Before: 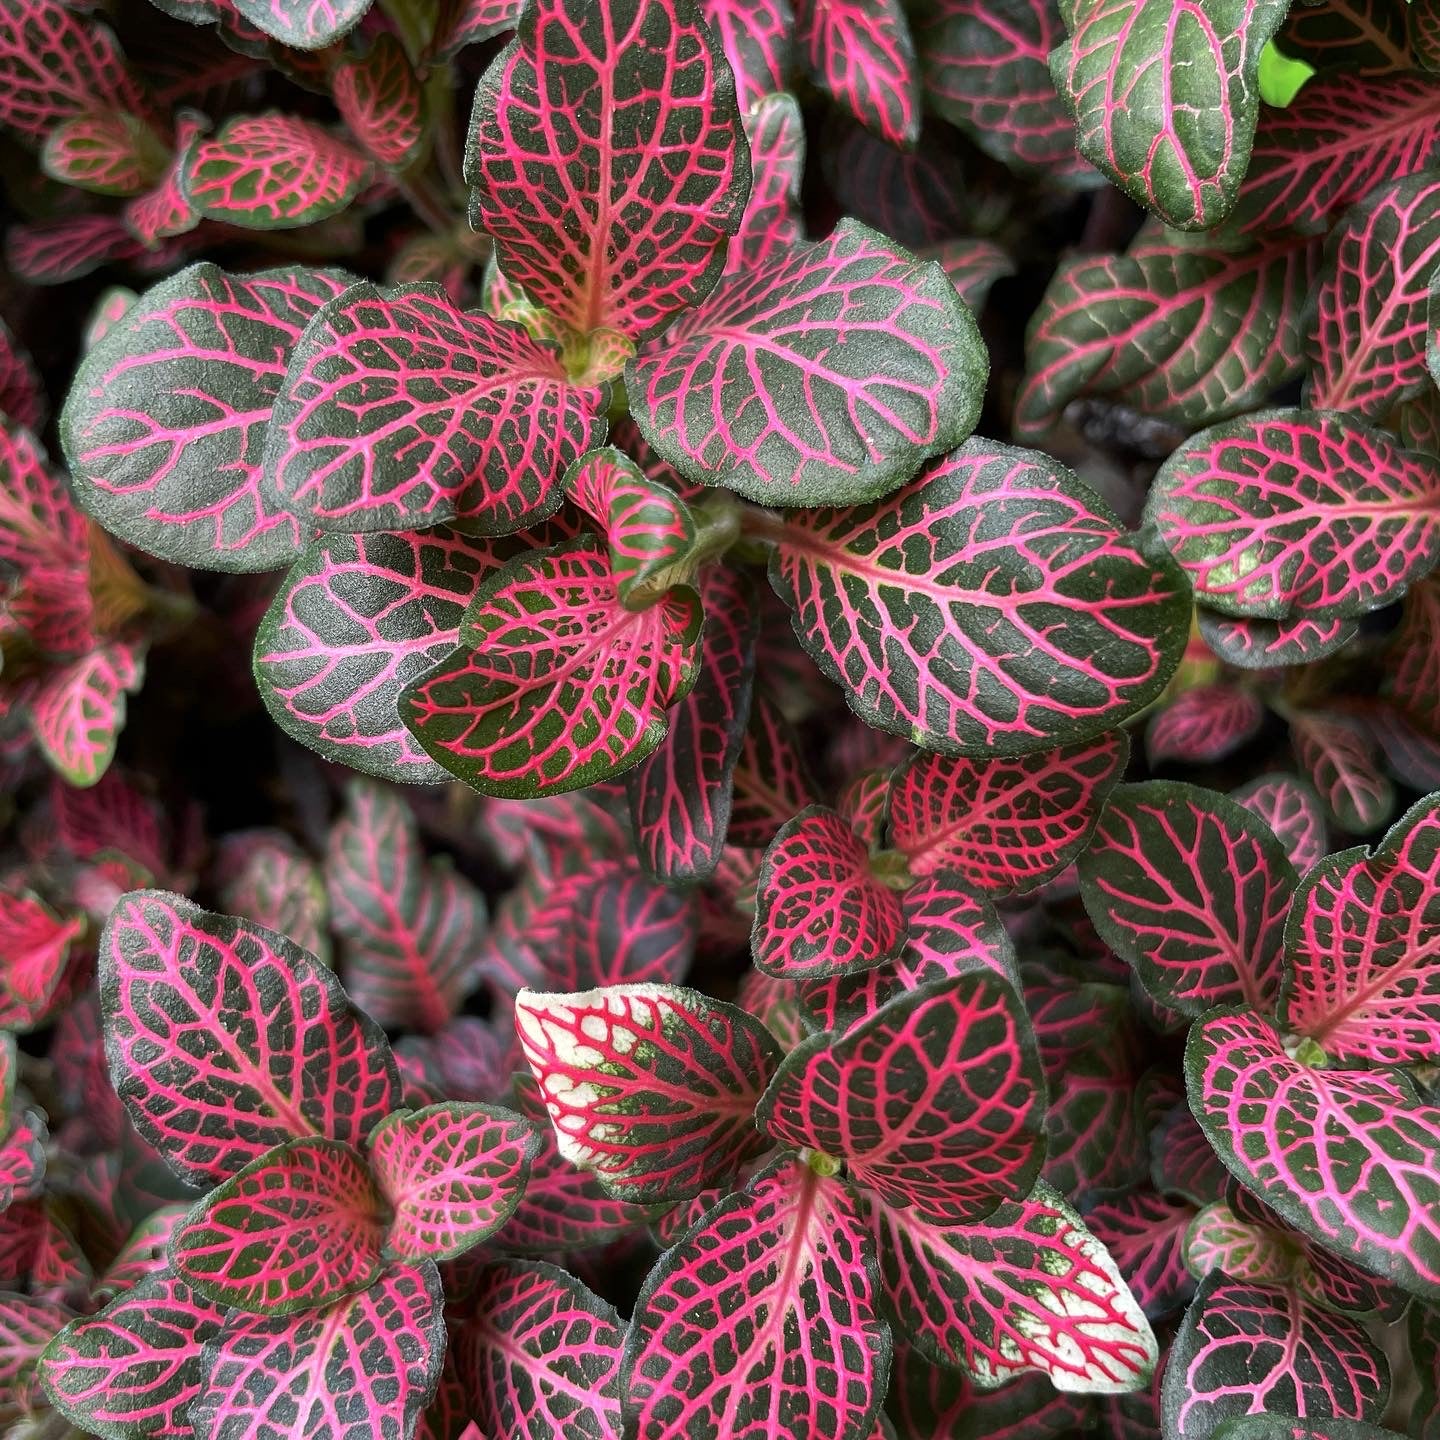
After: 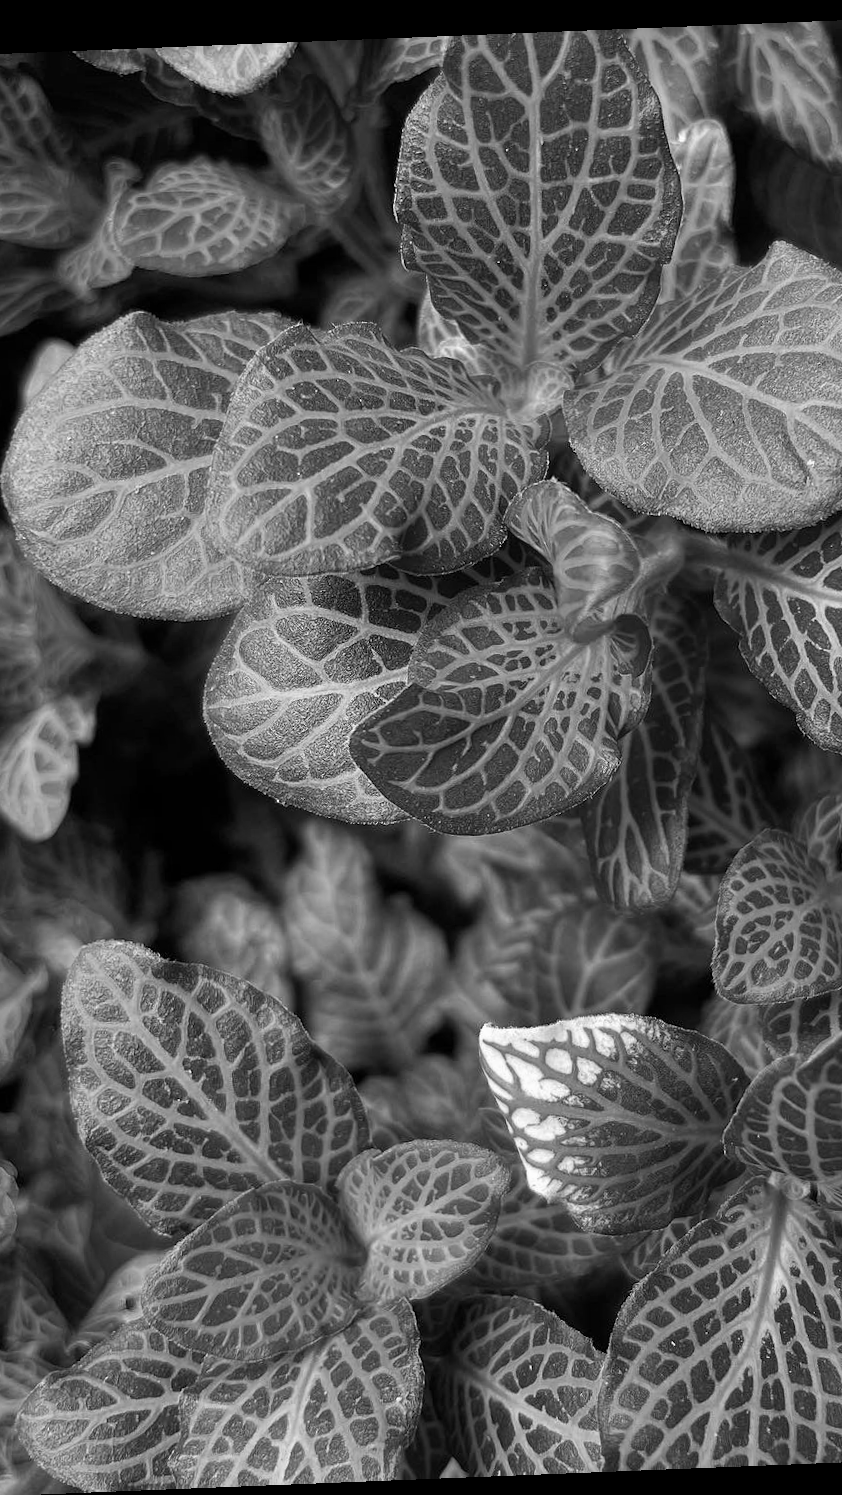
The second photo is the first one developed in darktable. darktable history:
monochrome: on, module defaults
crop: left 5.114%, right 38.589%
rotate and perspective: rotation -2.29°, automatic cropping off
